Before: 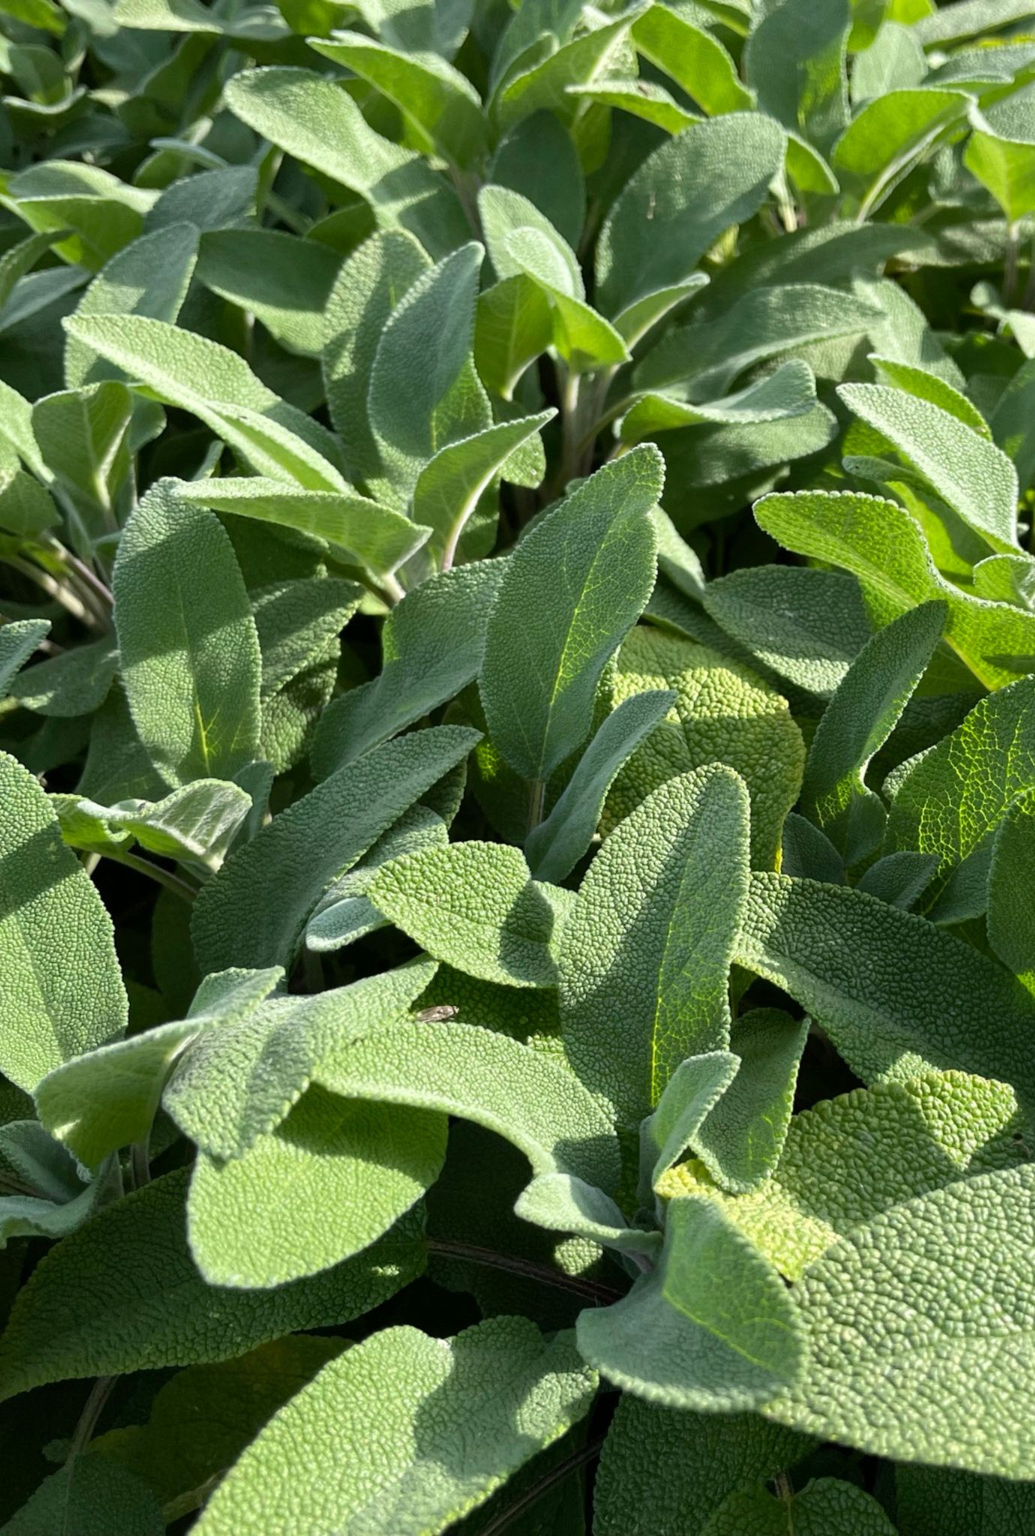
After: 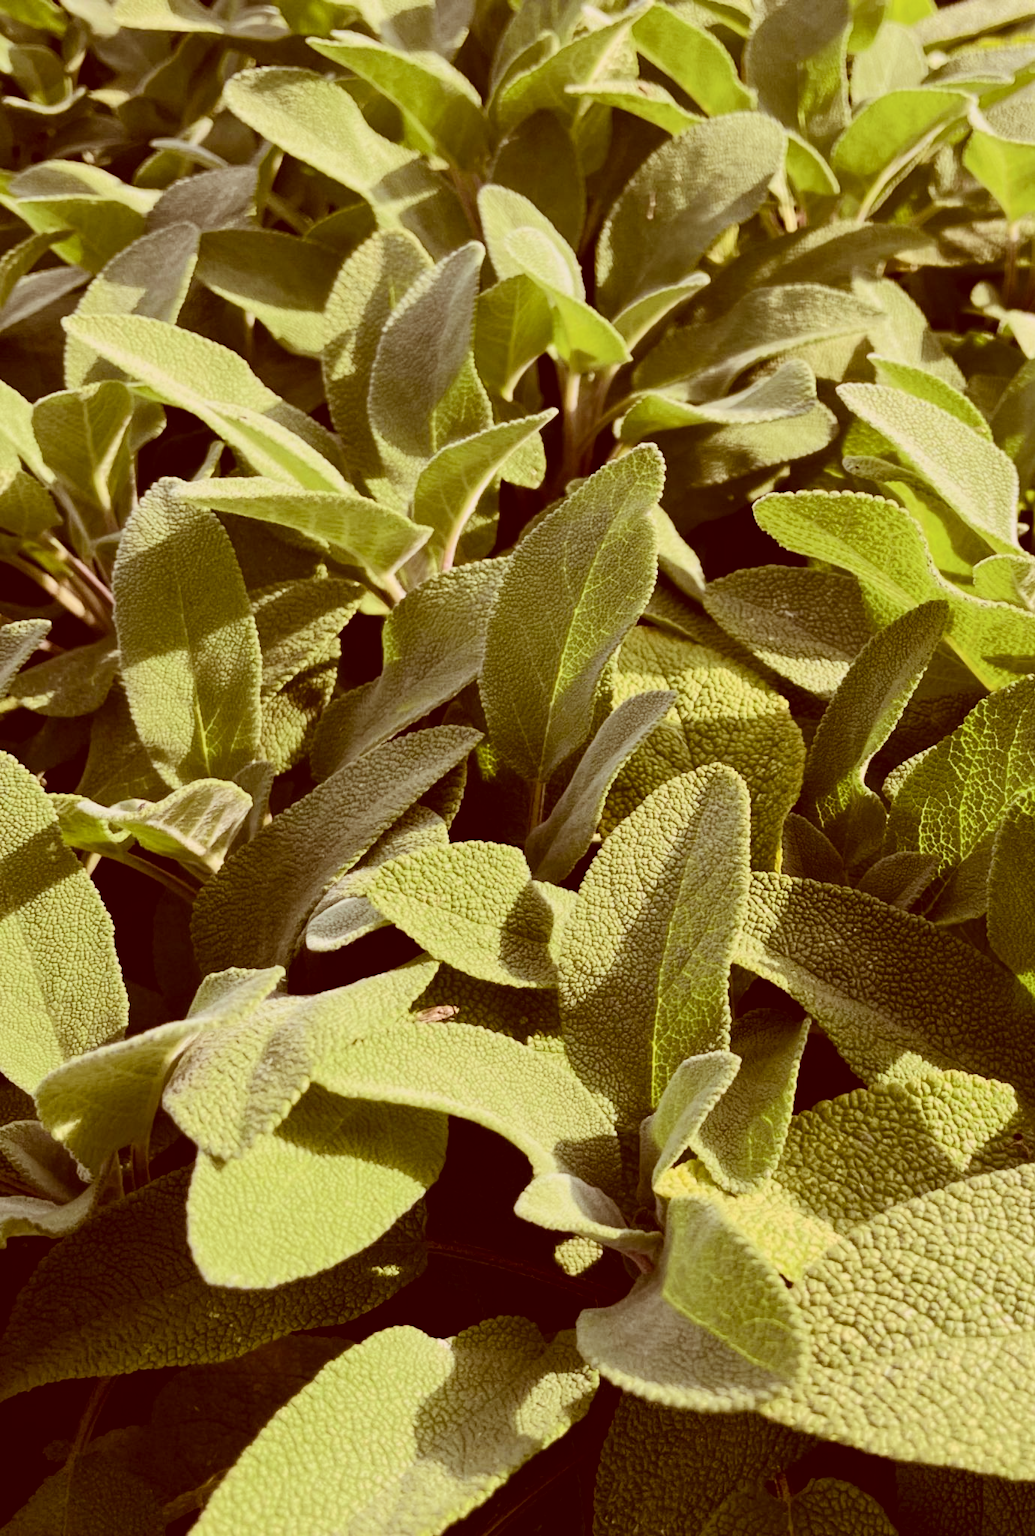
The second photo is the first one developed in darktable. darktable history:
tone curve: curves: ch0 [(0, 0.017) (0.091, 0.046) (0.298, 0.287) (0.439, 0.482) (0.64, 0.729) (0.785, 0.817) (0.995, 0.917)]; ch1 [(0, 0) (0.384, 0.365) (0.463, 0.447) (0.486, 0.474) (0.503, 0.497) (0.526, 0.52) (0.555, 0.564) (0.578, 0.595) (0.638, 0.644) (0.766, 0.773) (1, 1)]; ch2 [(0, 0) (0.374, 0.344) (0.449, 0.434) (0.501, 0.501) (0.528, 0.519) (0.569, 0.589) (0.61, 0.646) (0.666, 0.688) (1, 1)], color space Lab, independent channels, preserve colors none
color correction: highlights a* 9.07, highlights b* 8.47, shadows a* 39.93, shadows b* 39.76, saturation 0.805
